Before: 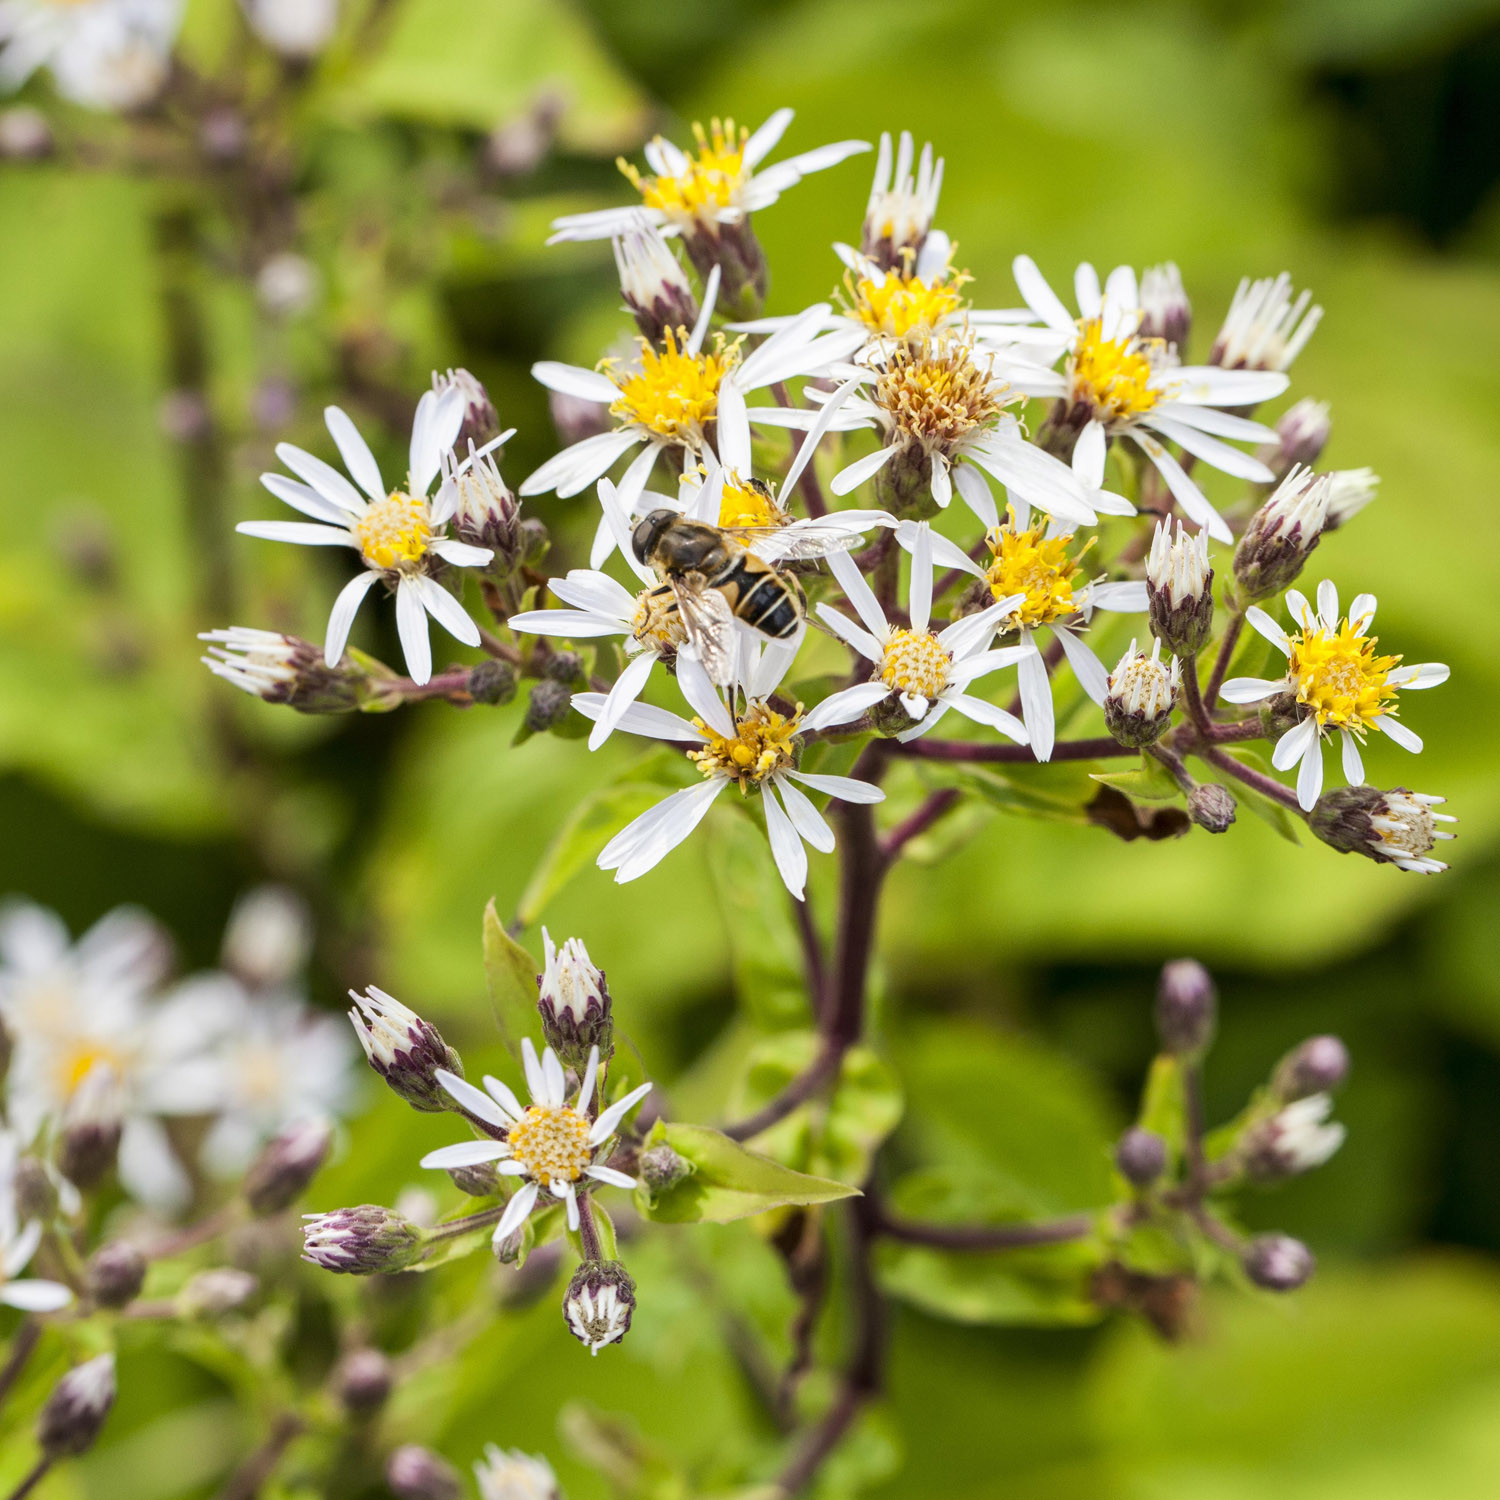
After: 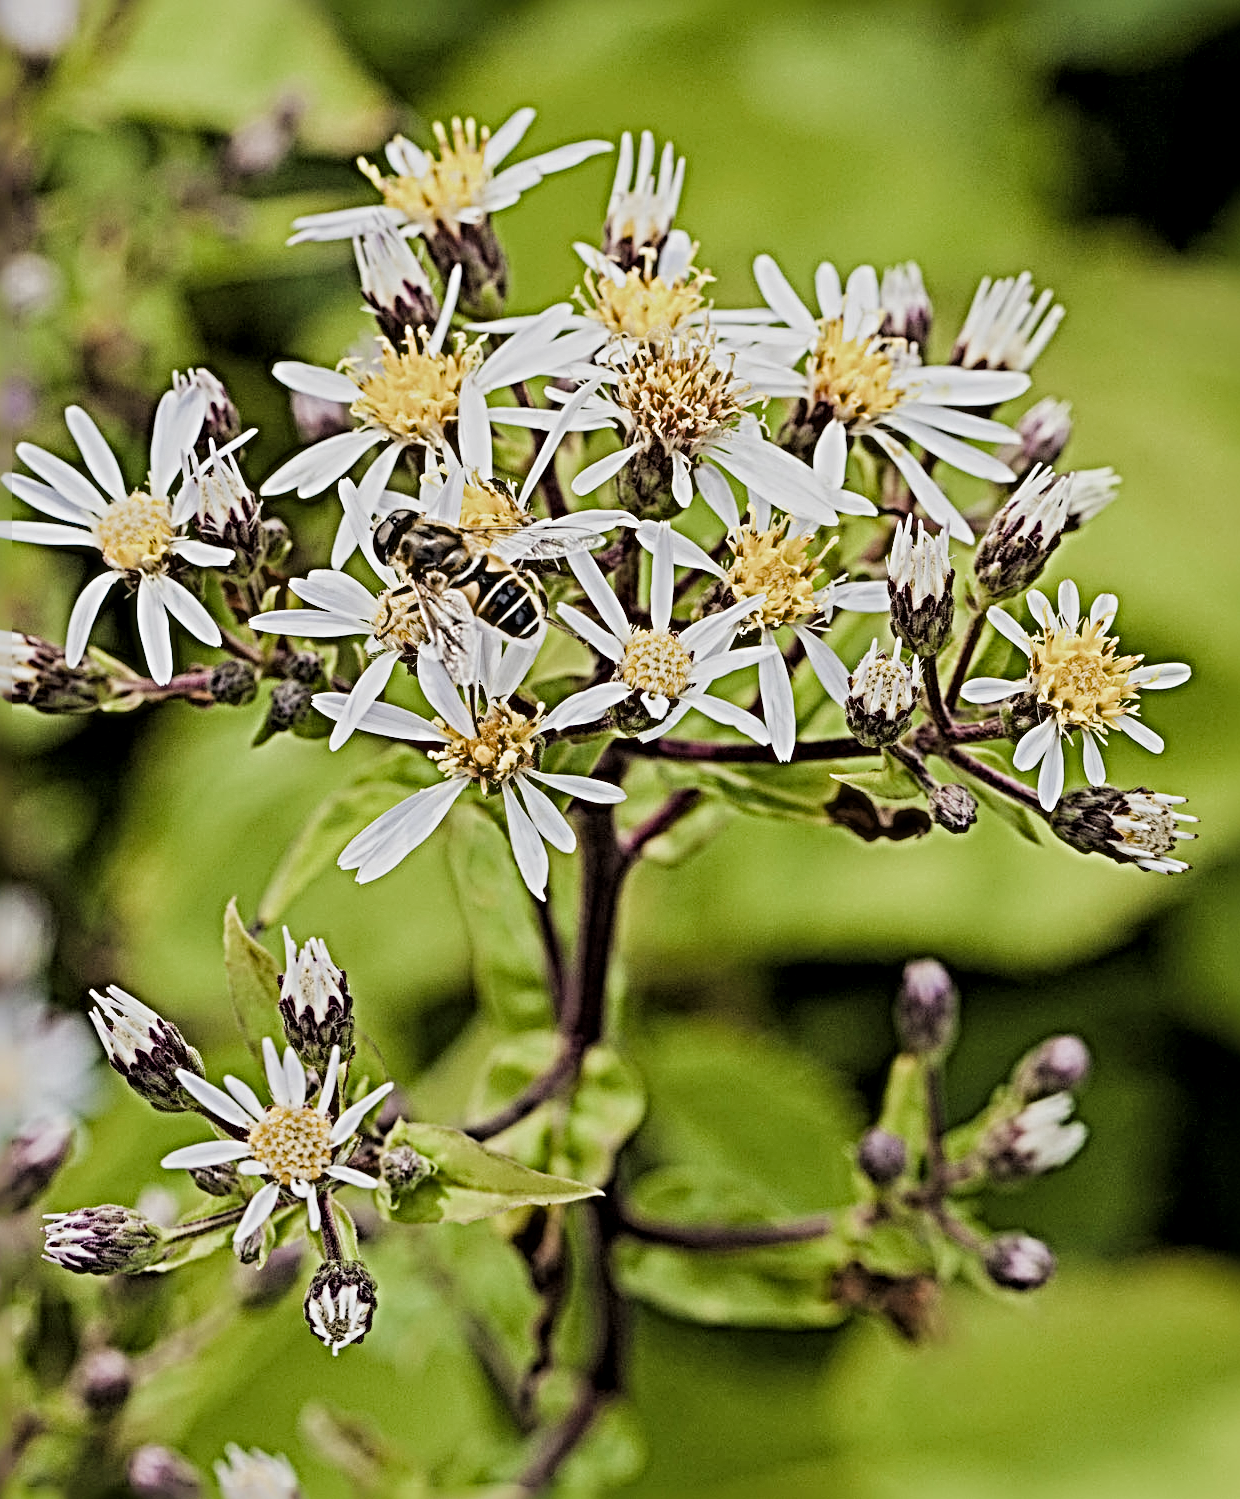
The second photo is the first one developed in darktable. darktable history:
sharpen: radius 6.292, amount 1.784, threshold 0.203
crop: left 17.309%, bottom 0.041%
local contrast: highlights 101%, shadows 103%, detail 120%, midtone range 0.2
filmic rgb: black relative exposure -7.65 EV, white relative exposure 4.56 EV, hardness 3.61, color science v4 (2020)
